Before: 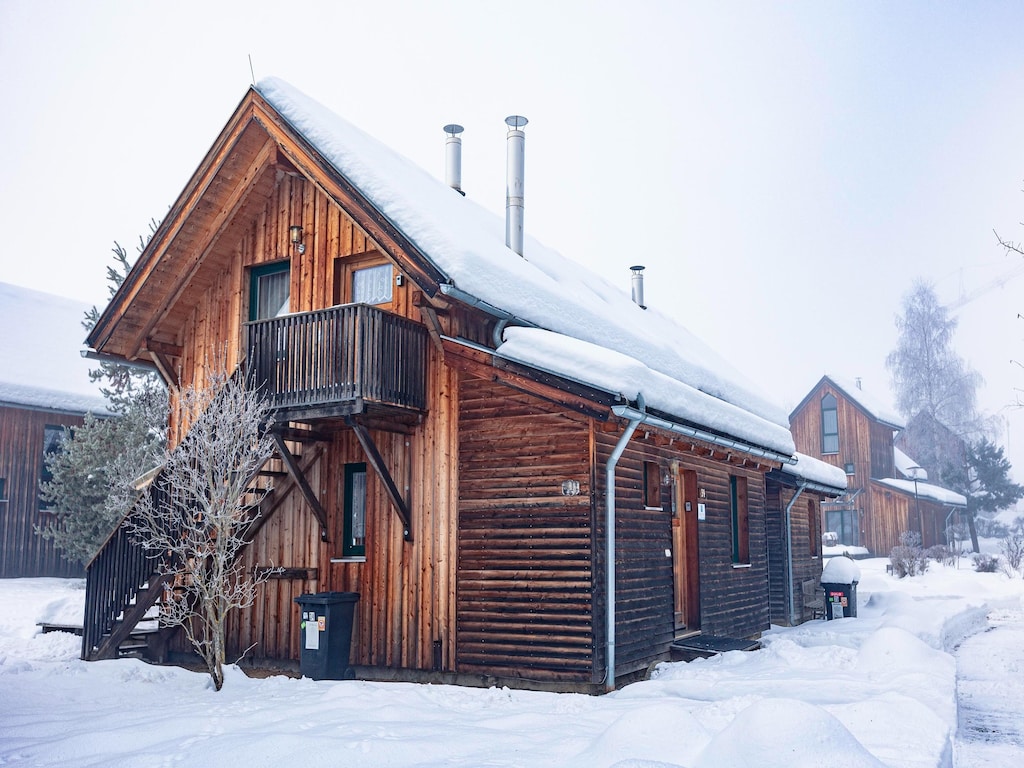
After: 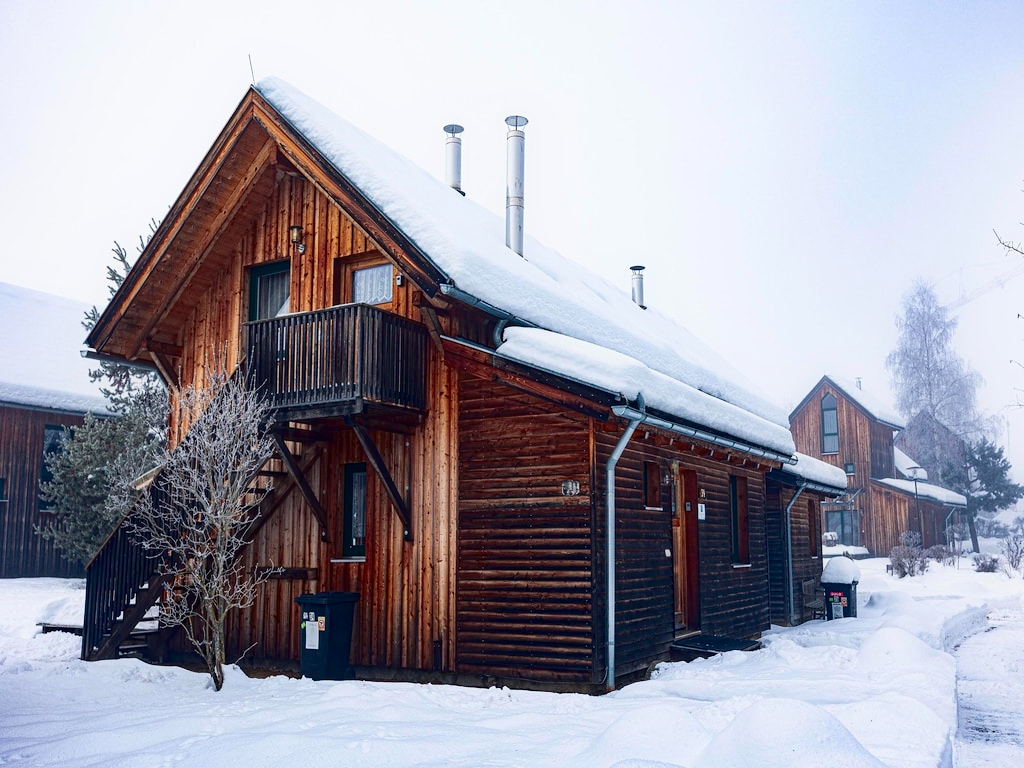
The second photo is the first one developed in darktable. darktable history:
contrast equalizer: y [[0.5, 0.486, 0.447, 0.446, 0.489, 0.5], [0.5 ×6], [0.5 ×6], [0 ×6], [0 ×6]]
contrast brightness saturation: contrast 0.185, brightness -0.239, saturation 0.107
